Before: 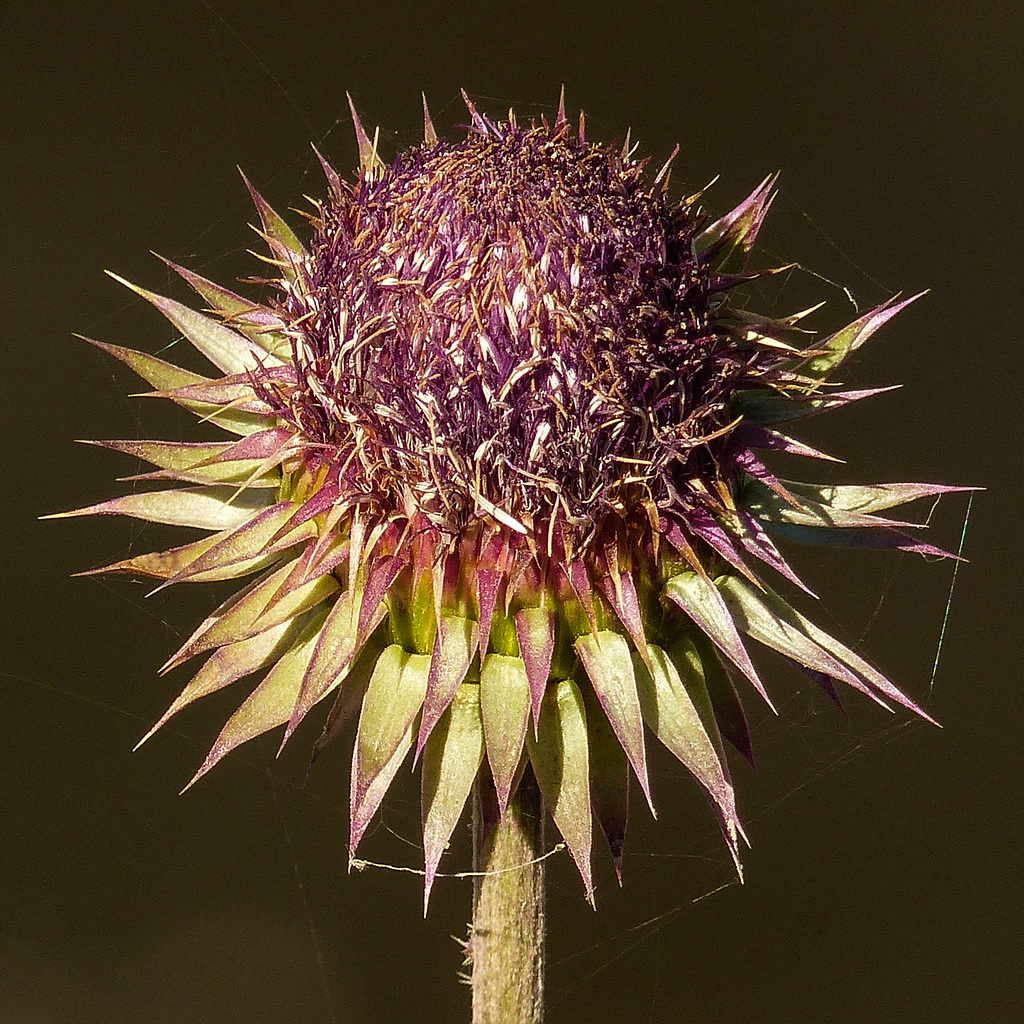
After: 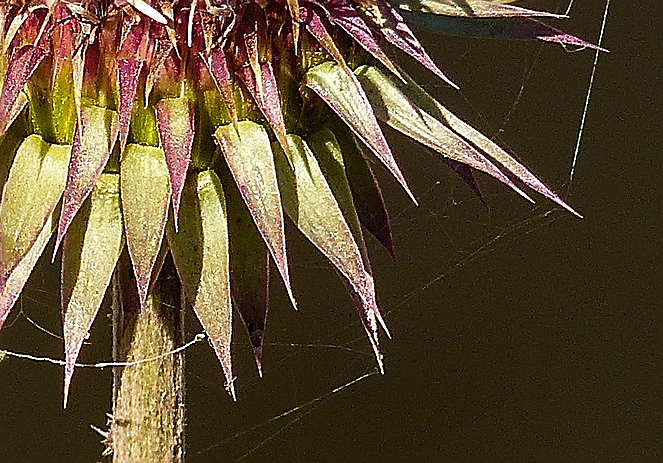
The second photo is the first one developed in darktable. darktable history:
sharpen: radius 1.632, amount 1.295
crop and rotate: left 35.187%, top 49.876%, bottom 4.841%
